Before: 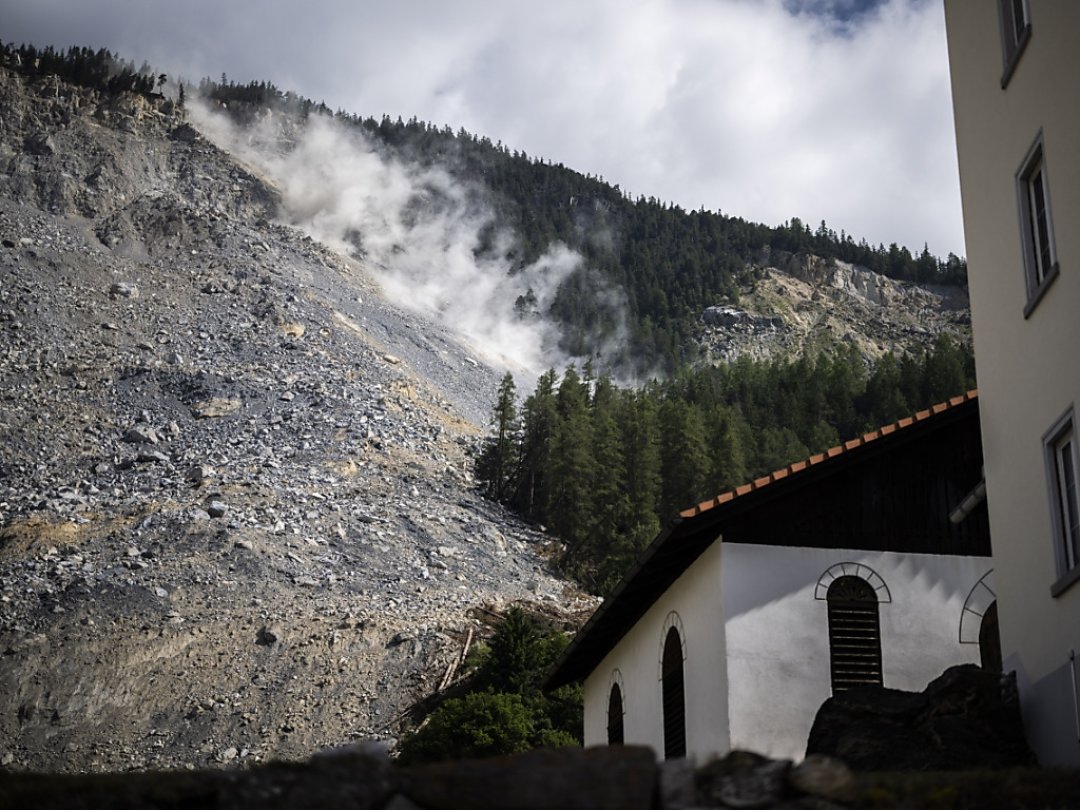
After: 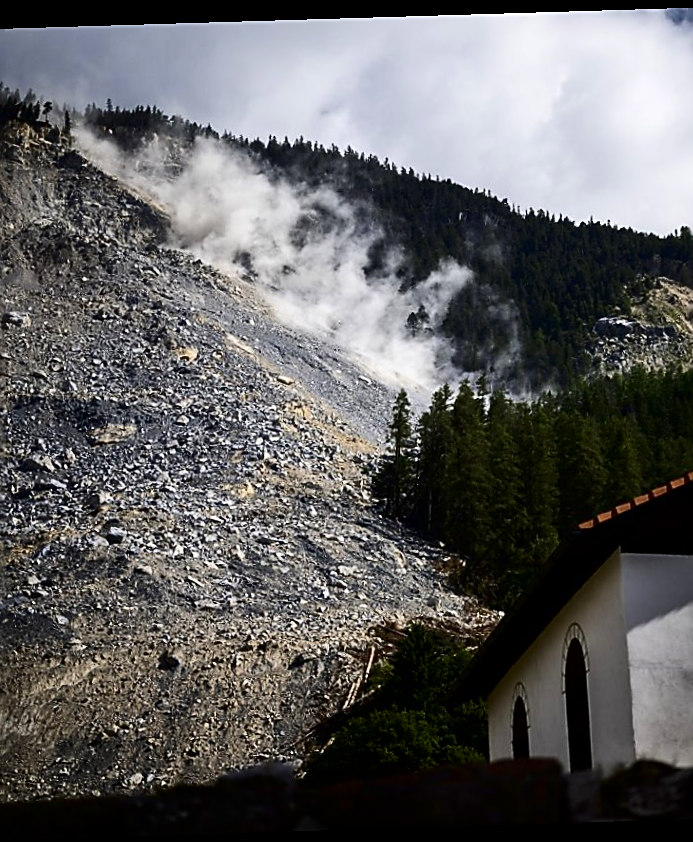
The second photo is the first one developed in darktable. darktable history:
contrast brightness saturation: contrast 0.22, brightness -0.19, saturation 0.24
rotate and perspective: rotation -1.75°, automatic cropping off
sharpen: on, module defaults
crop: left 10.644%, right 26.528%
